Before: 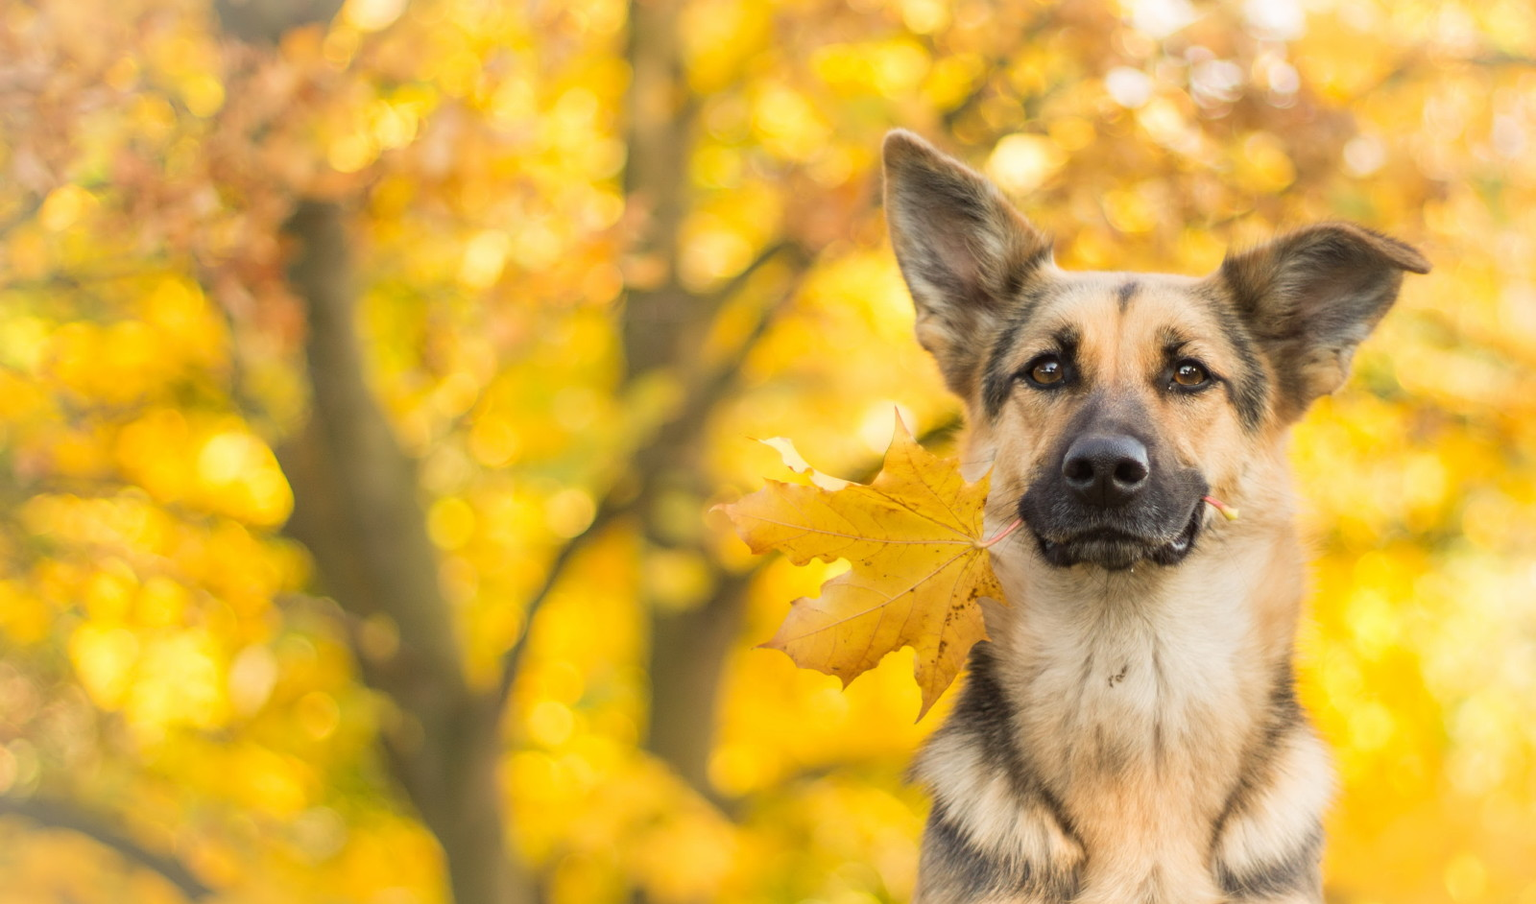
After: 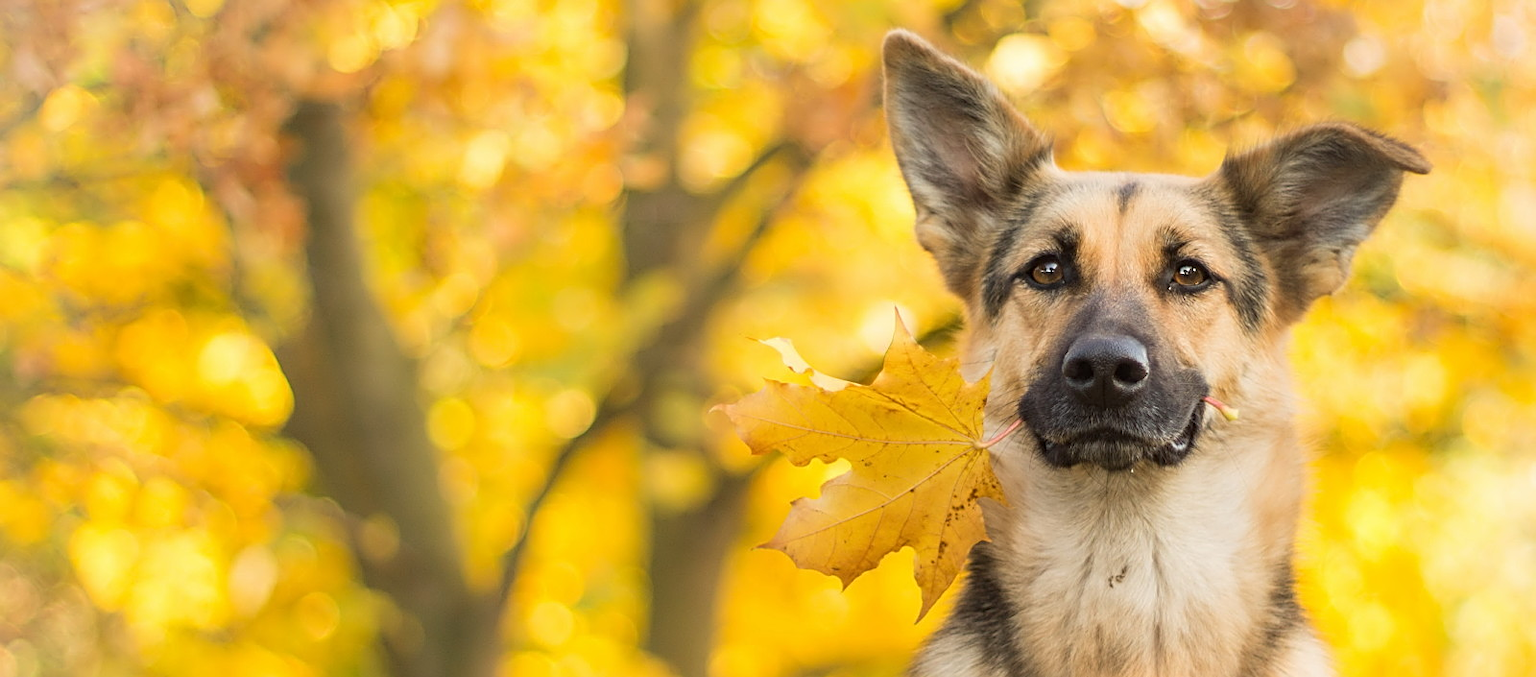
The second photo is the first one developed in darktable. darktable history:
sharpen: on, module defaults
crop: top 11.058%, bottom 13.904%
